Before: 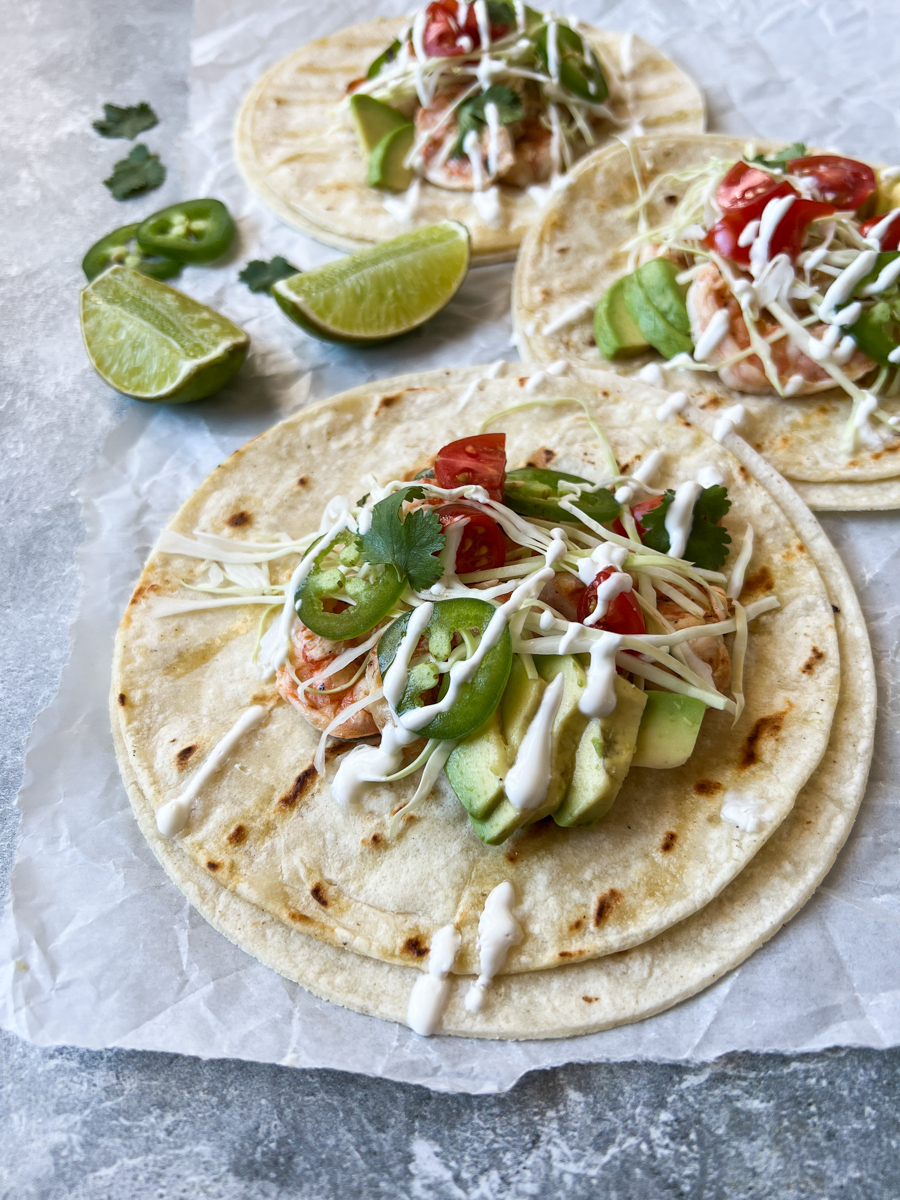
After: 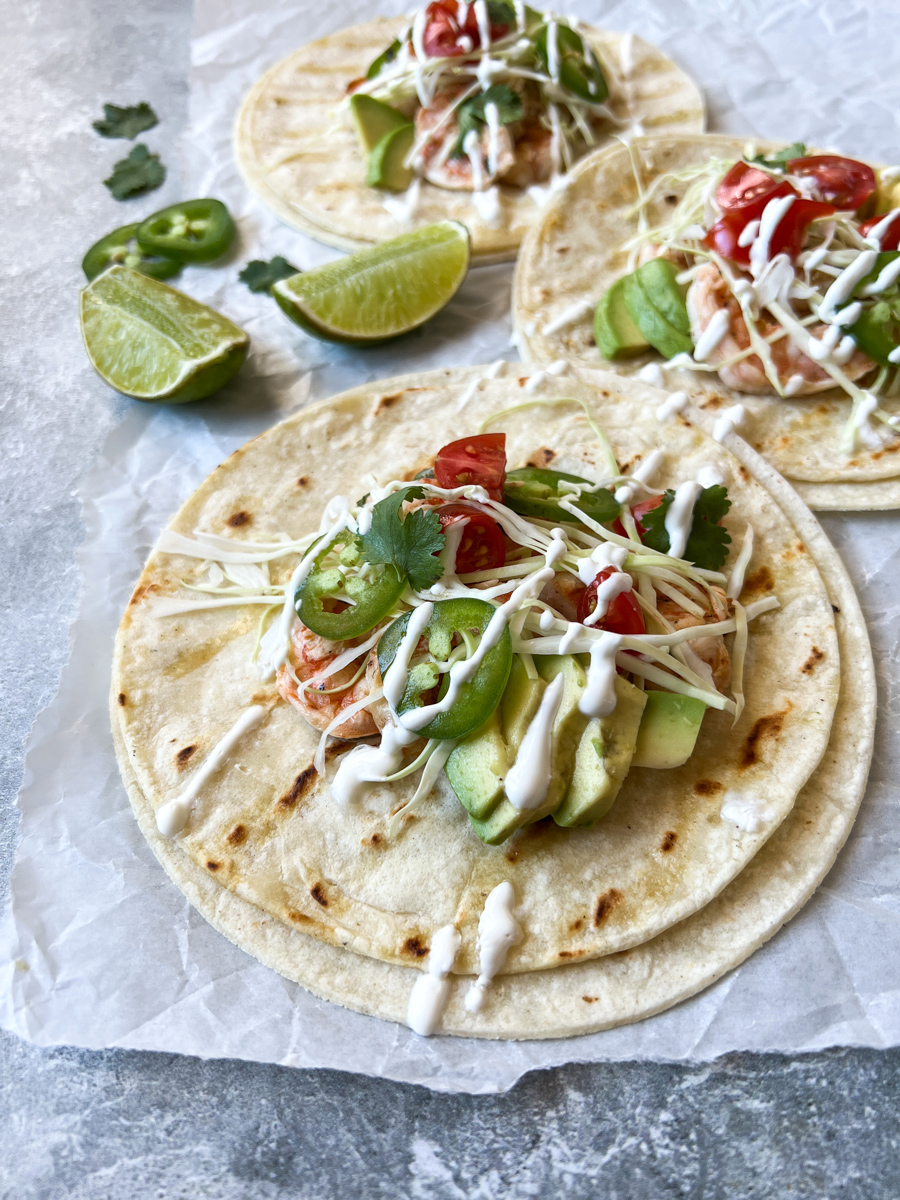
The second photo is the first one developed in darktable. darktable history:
exposure: exposure 0.081 EV, compensate highlight preservation false
